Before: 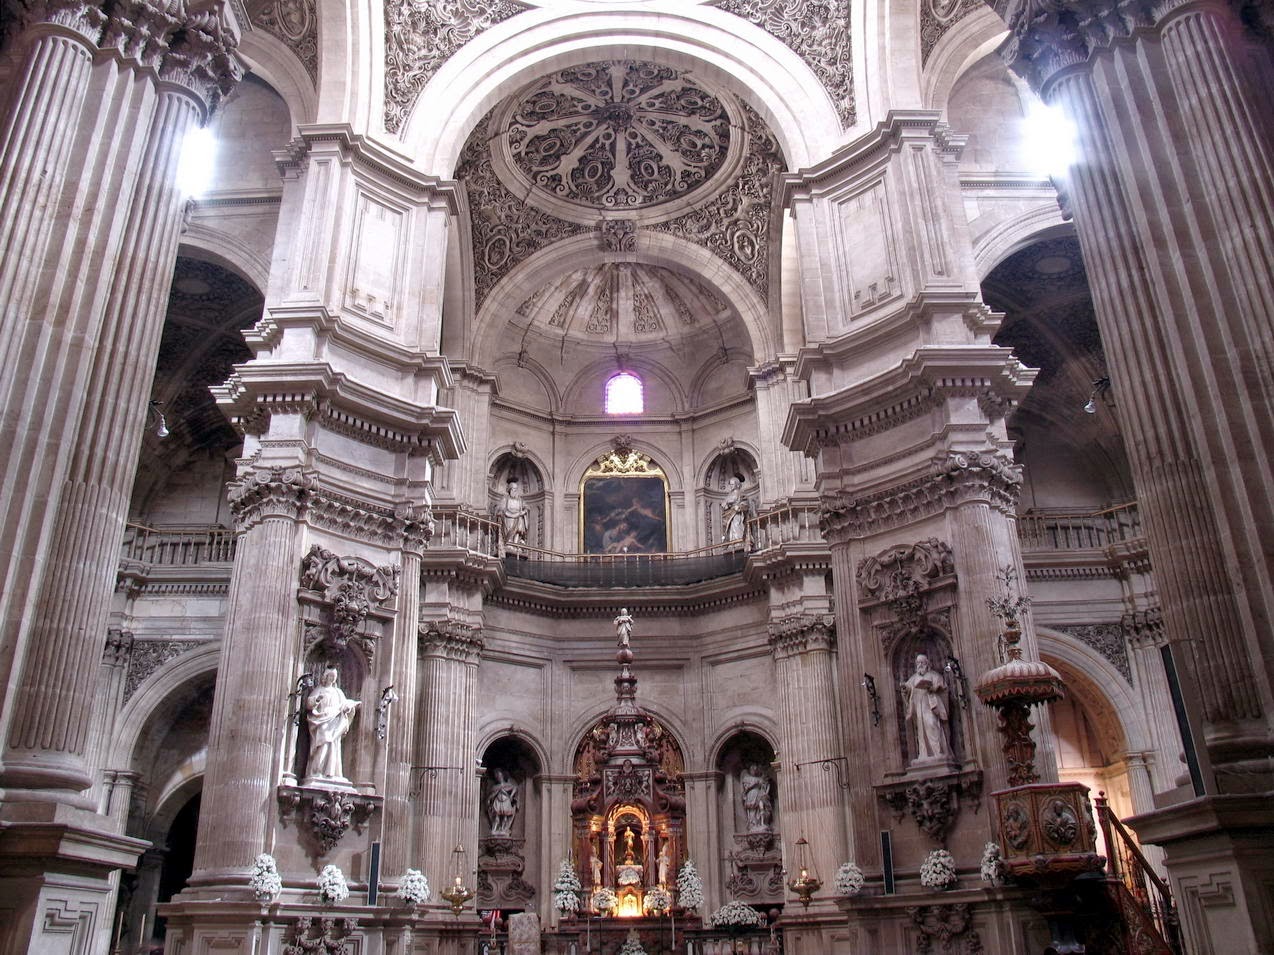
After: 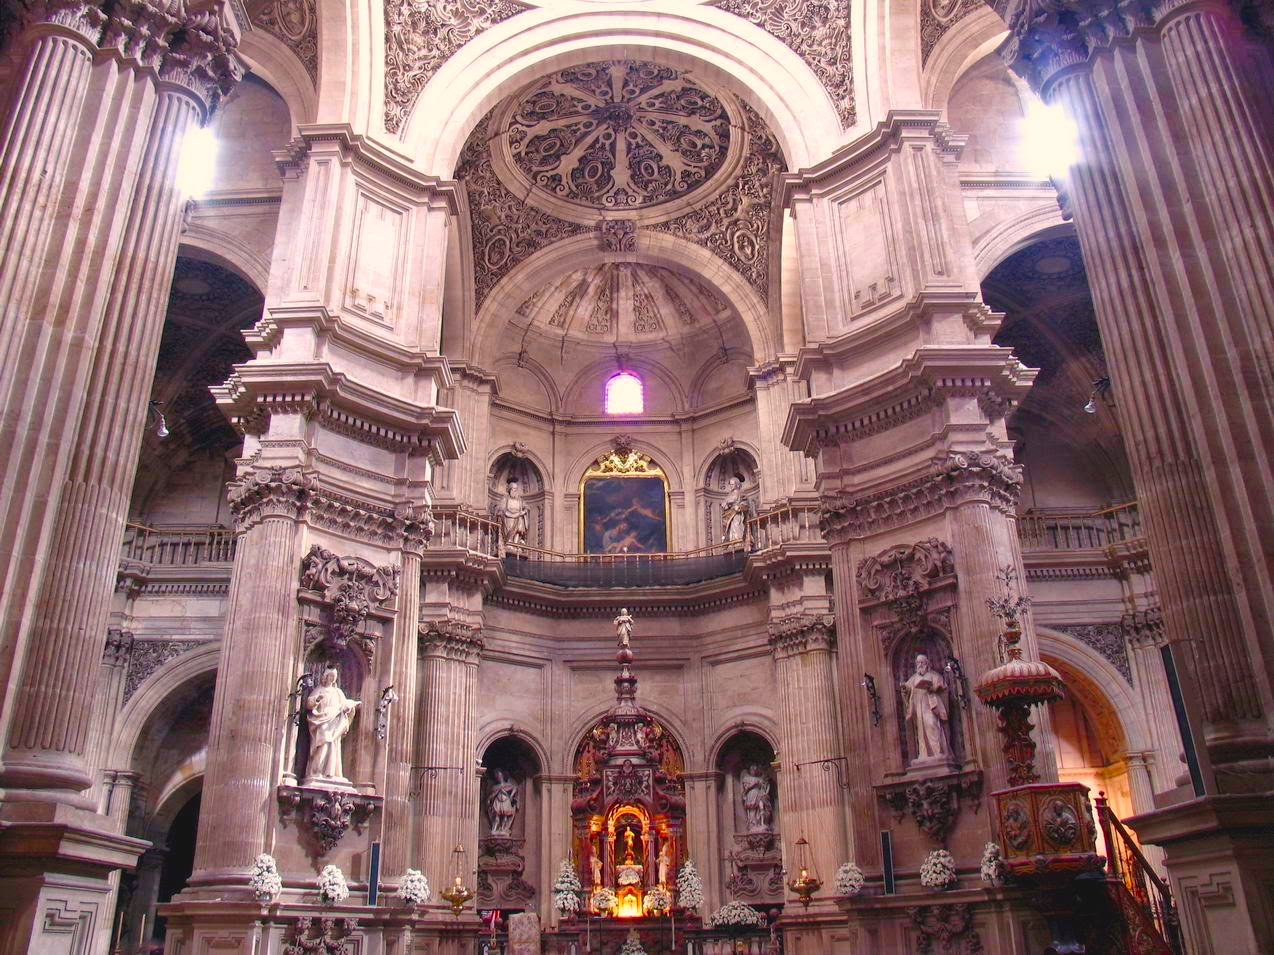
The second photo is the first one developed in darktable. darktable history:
color correction: saturation 1.34
color balance rgb: shadows lift › chroma 2%, shadows lift › hue 247.2°, power › chroma 0.3%, power › hue 25.2°, highlights gain › chroma 3%, highlights gain › hue 60°, global offset › luminance 0.75%, perceptual saturation grading › global saturation 20%, perceptual saturation grading › highlights -20%, perceptual saturation grading › shadows 30%, global vibrance 20%
